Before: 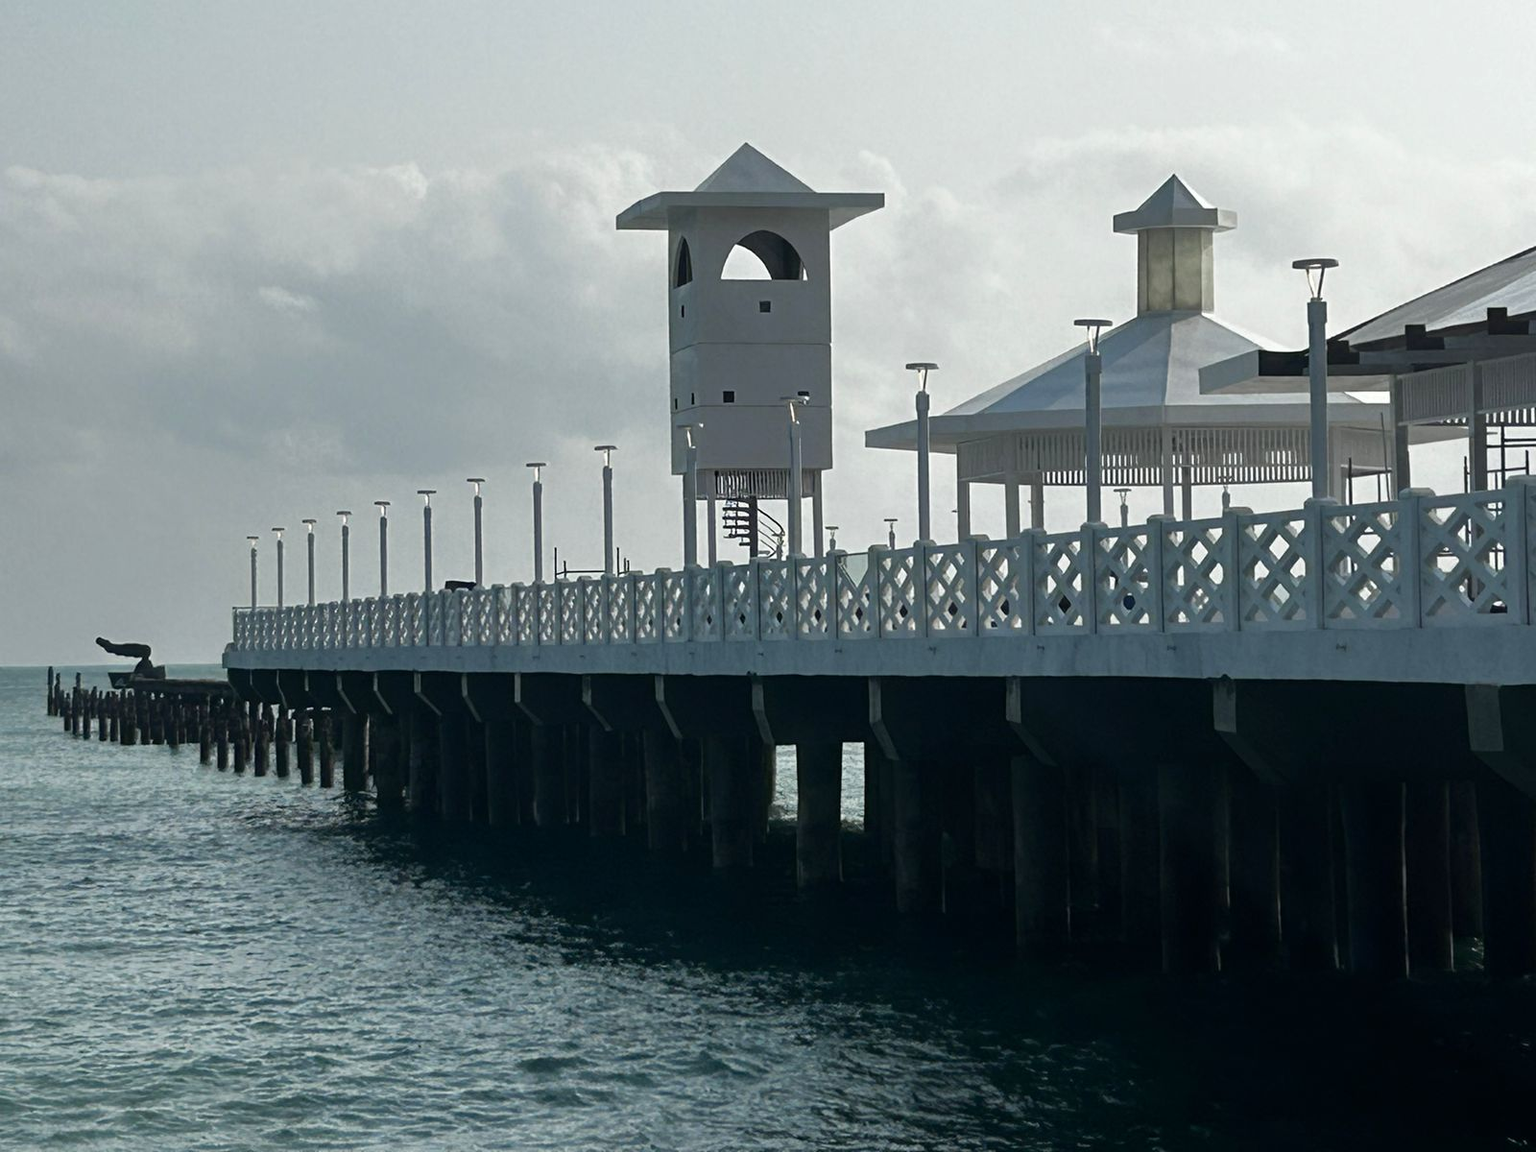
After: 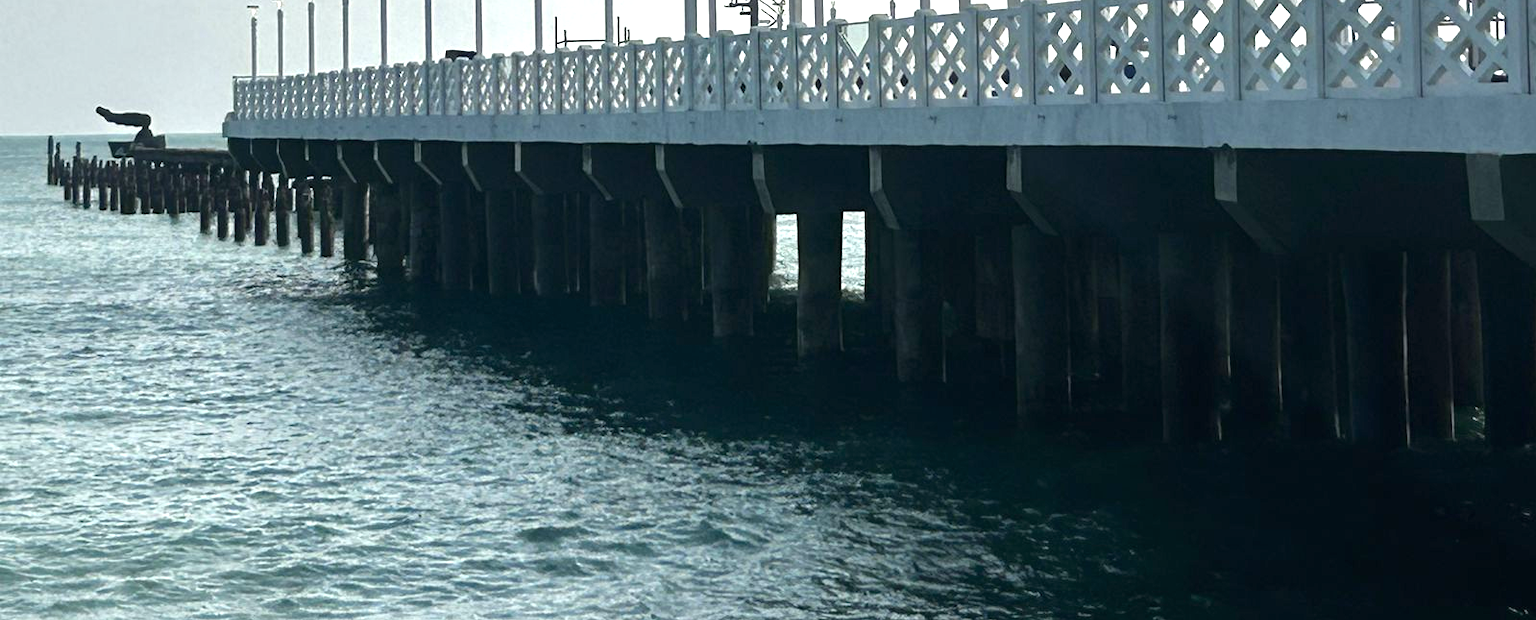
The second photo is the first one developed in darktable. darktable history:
exposure: black level correction 0, exposure 1 EV, compensate exposure bias true, compensate highlight preservation false
crop and rotate: top 46.126%, right 0.044%
